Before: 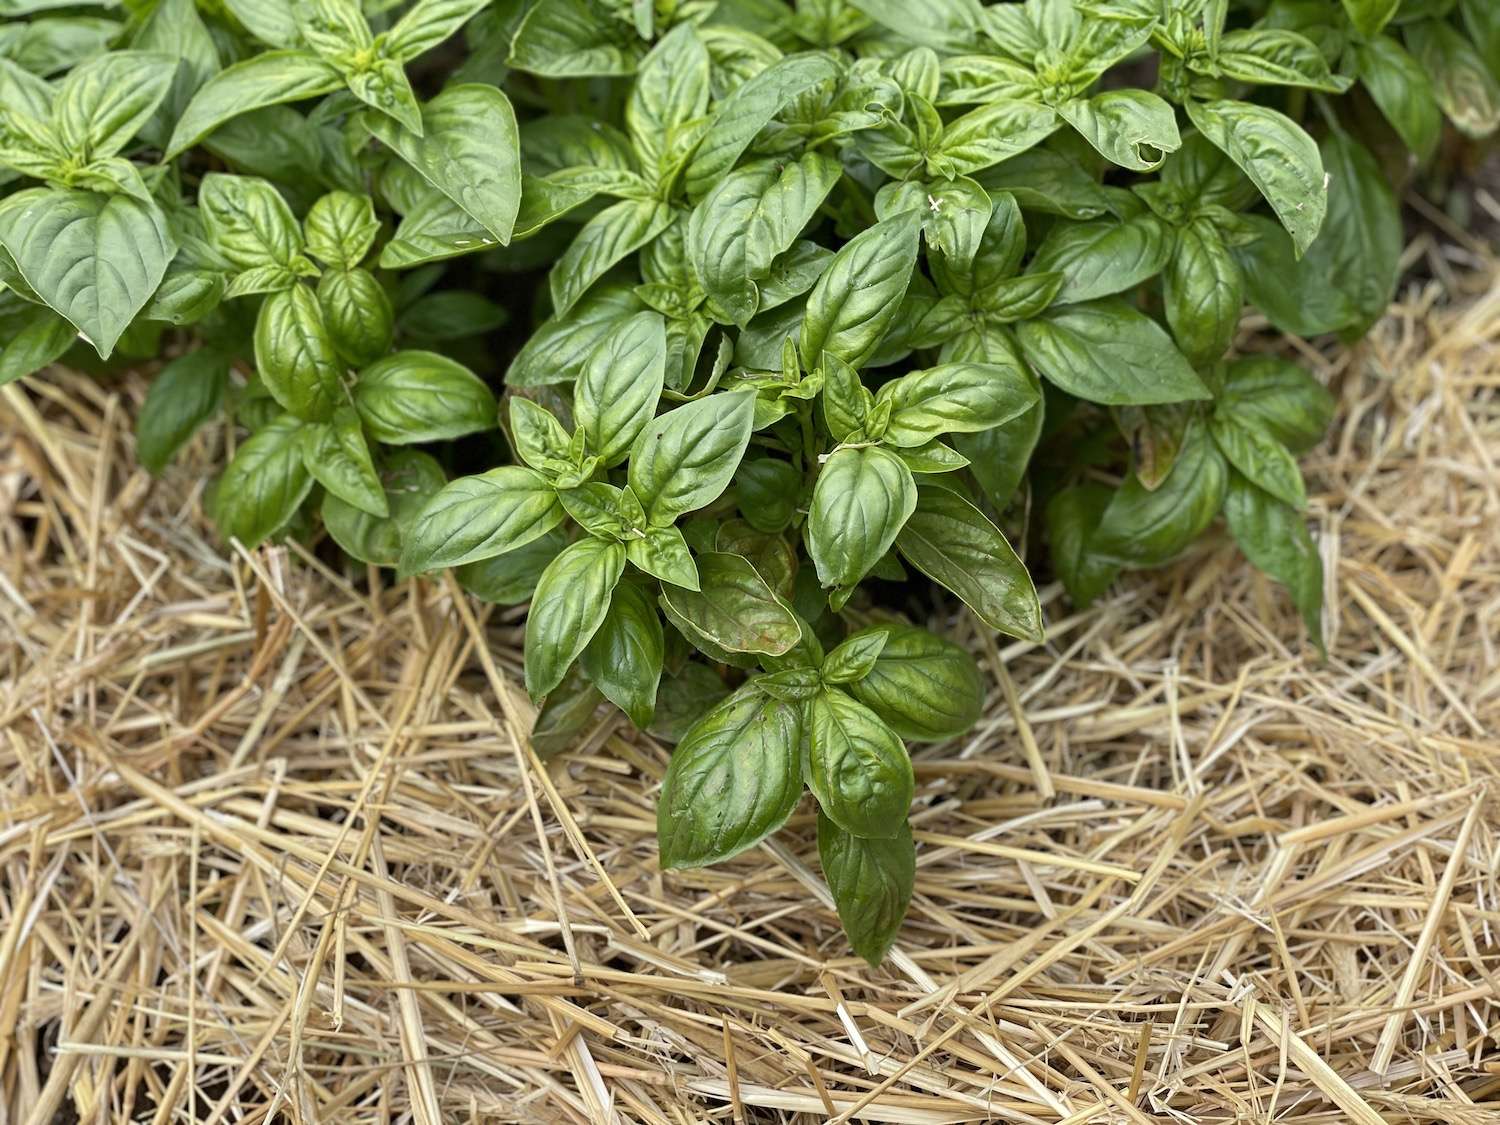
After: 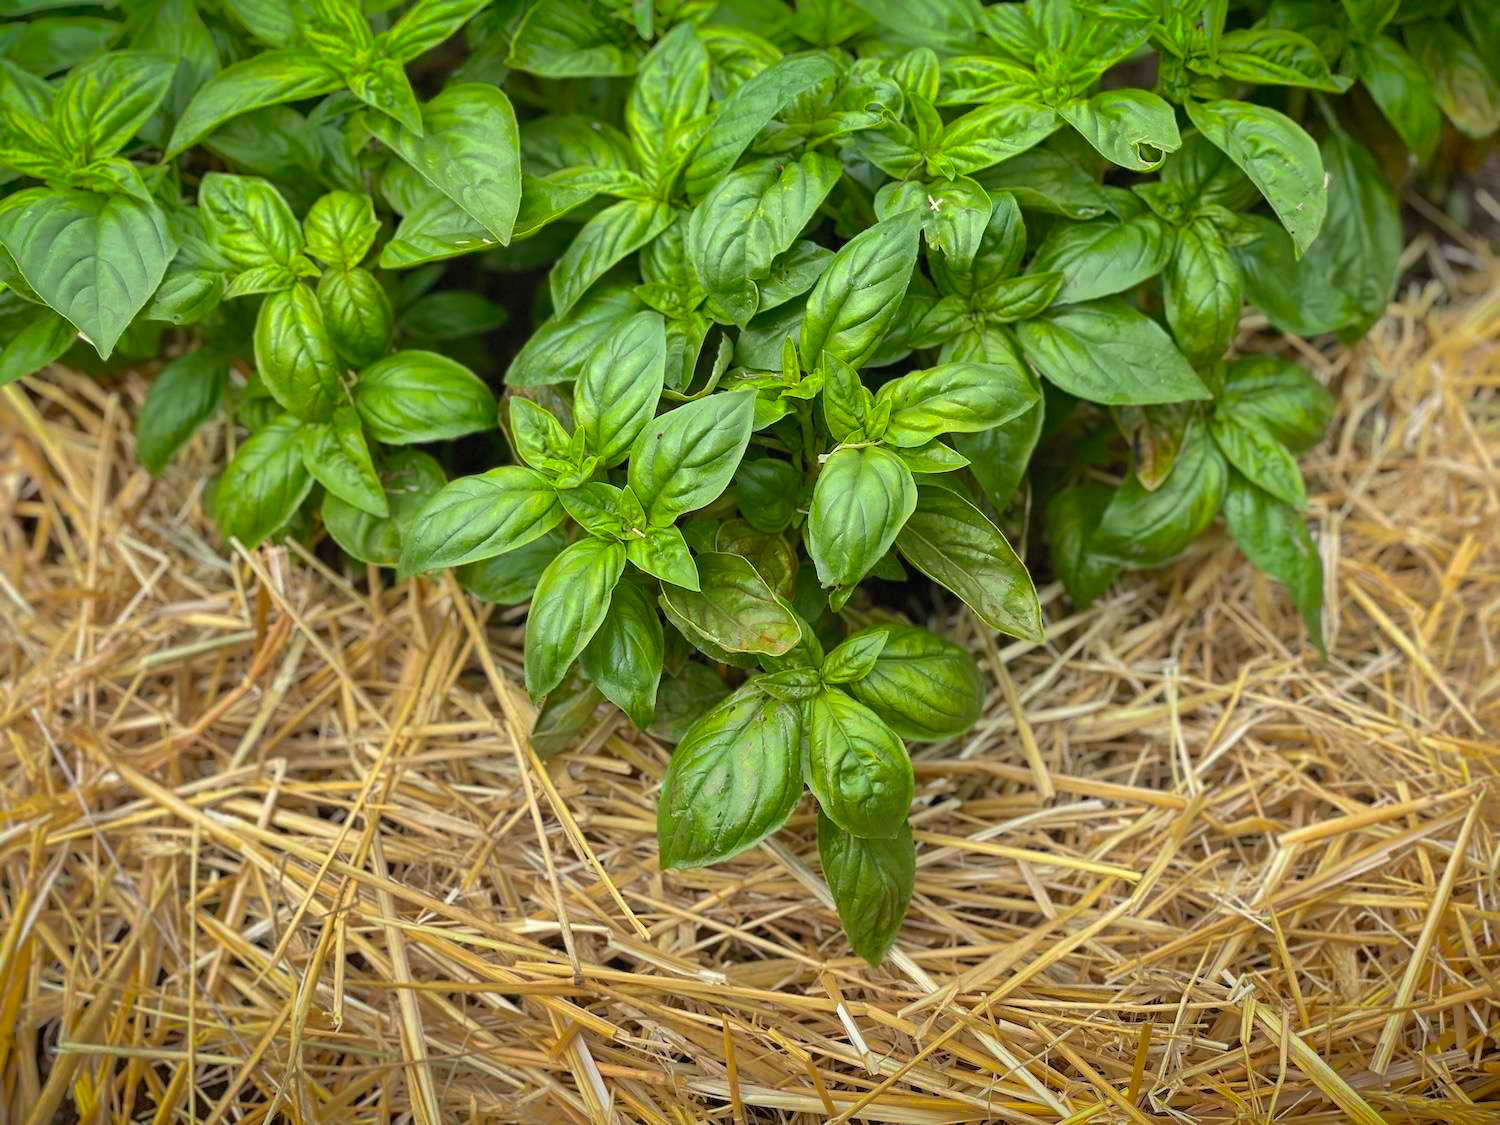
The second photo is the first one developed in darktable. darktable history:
contrast brightness saturation: contrast 0.2, brightness 0.16, saturation 0.22
vignetting: fall-off start 98.29%, fall-off radius 100%, brightness -1, saturation 0.5, width/height ratio 1.428
shadows and highlights: shadows 38.43, highlights -74.54
